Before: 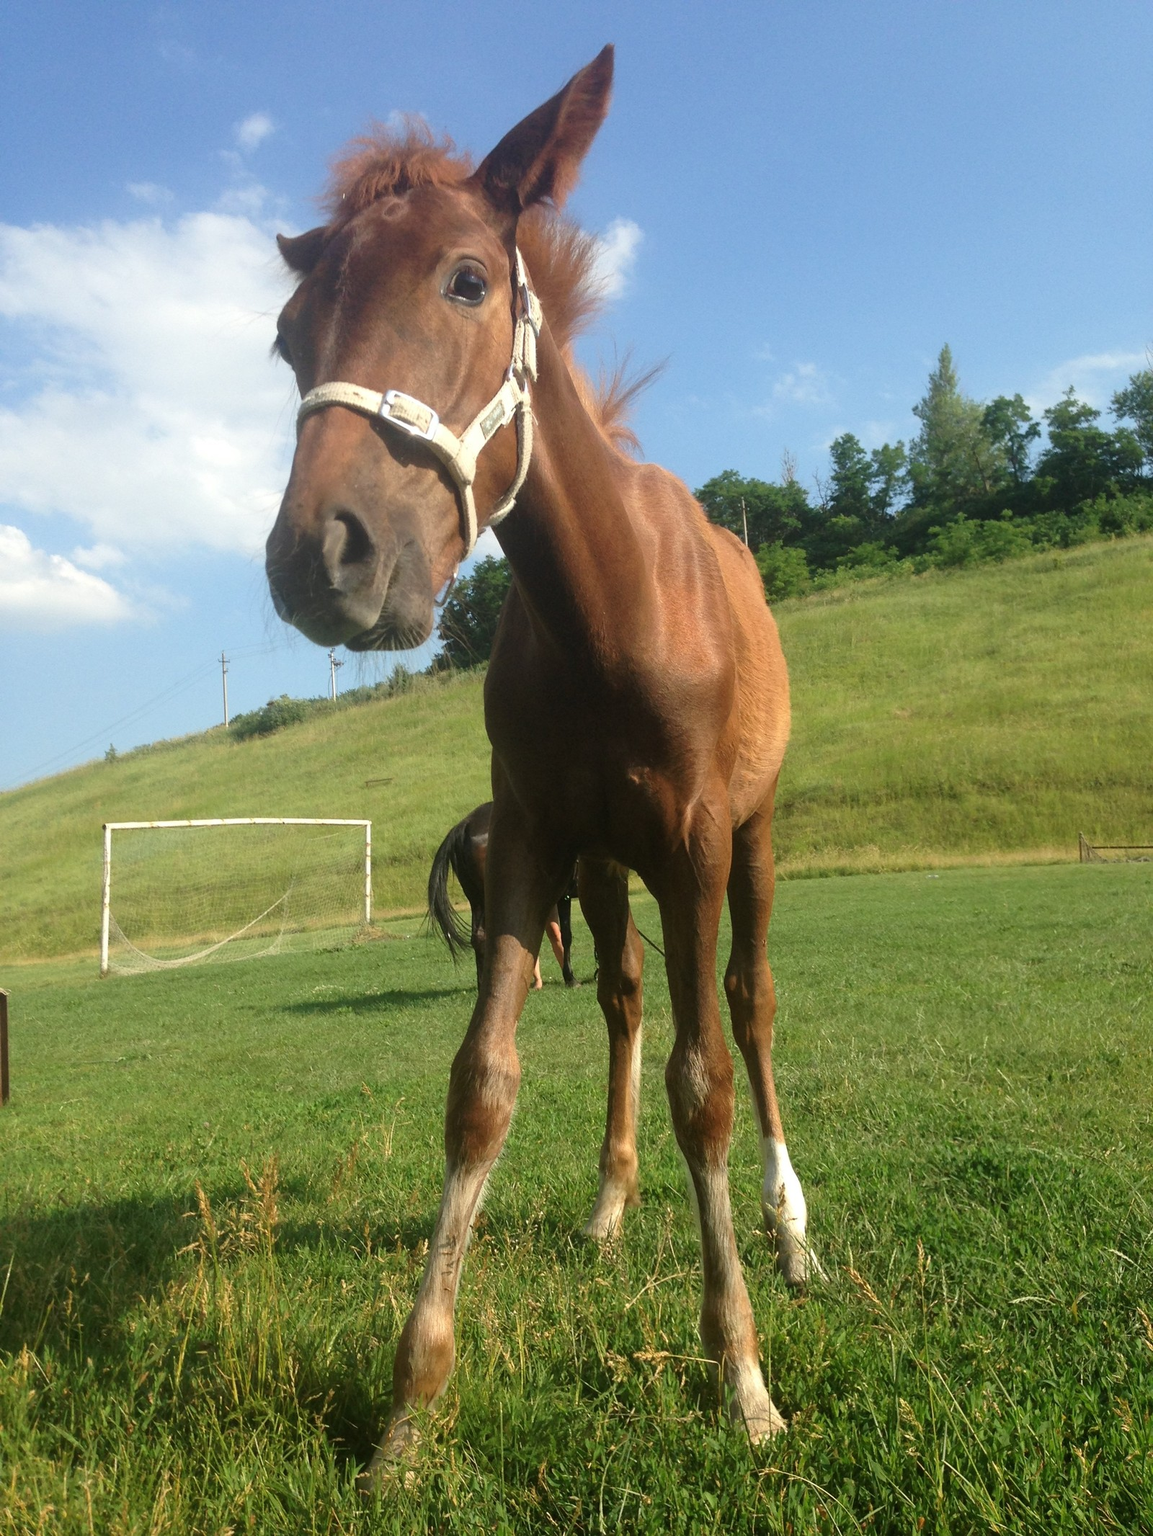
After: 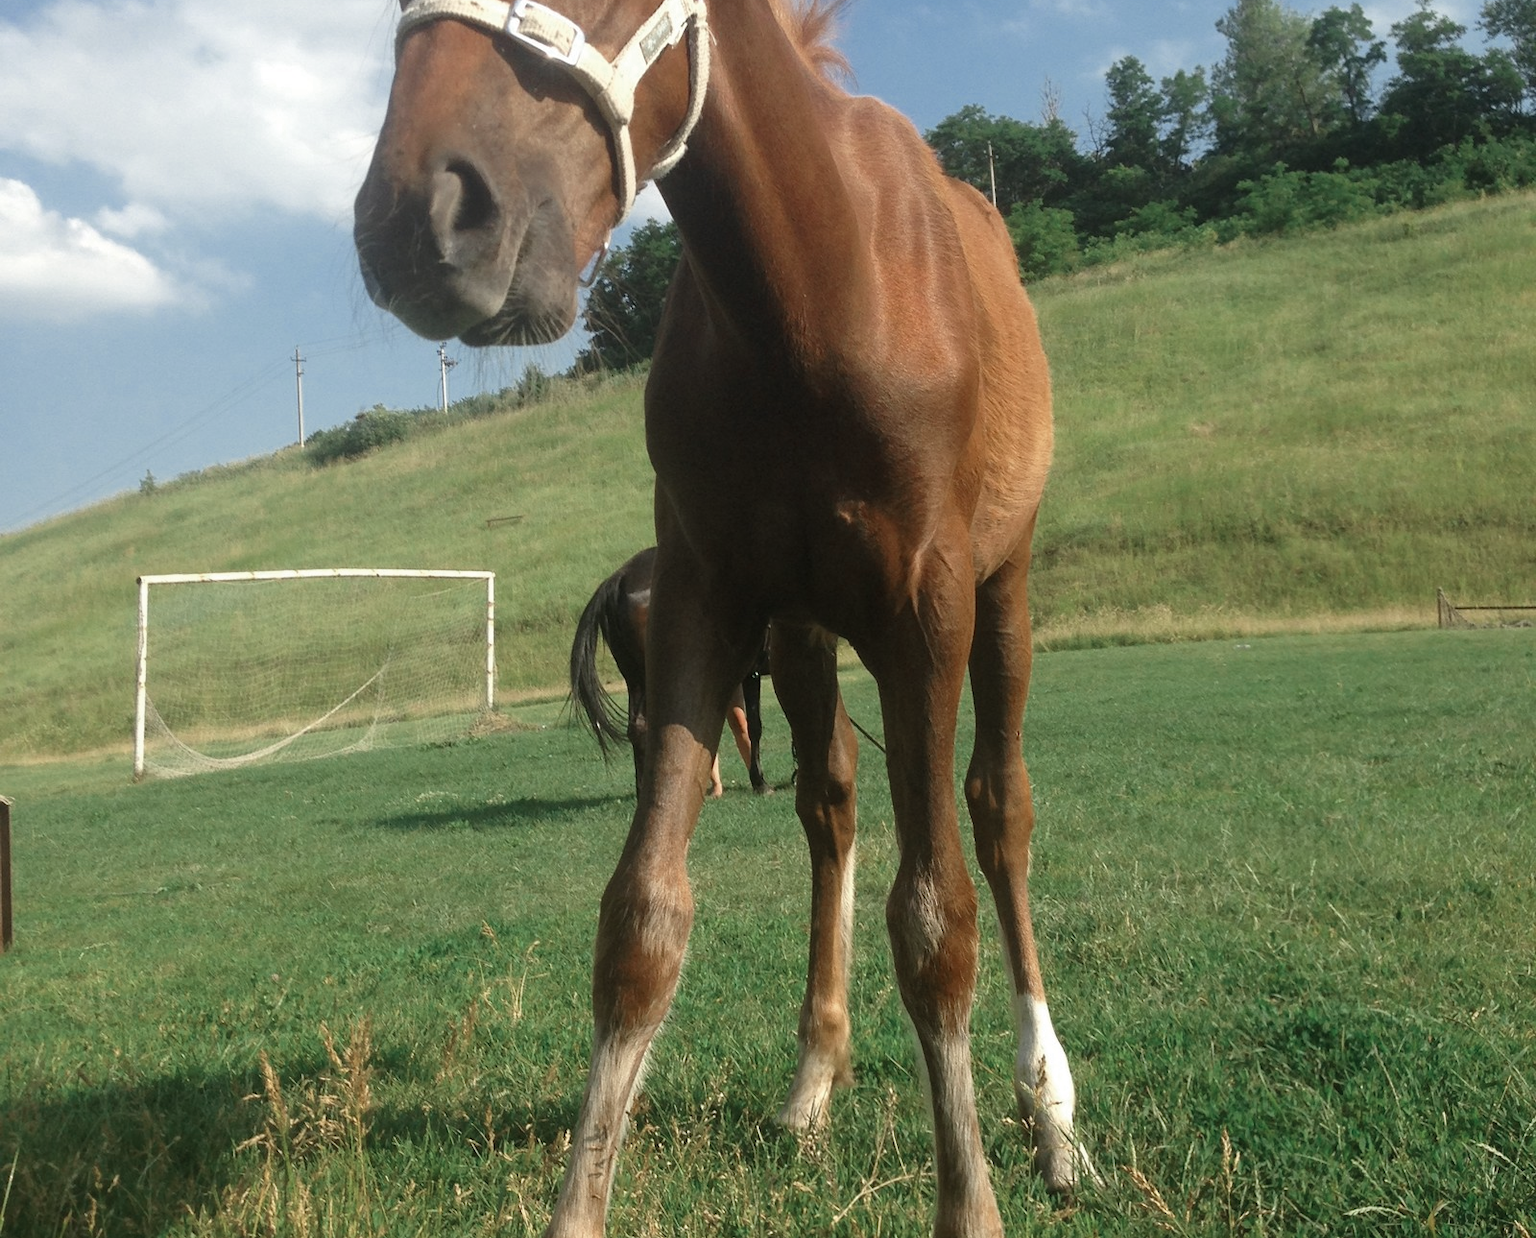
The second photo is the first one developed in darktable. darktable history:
color zones: curves: ch0 [(0, 0.5) (0.125, 0.4) (0.25, 0.5) (0.375, 0.4) (0.5, 0.4) (0.625, 0.35) (0.75, 0.35) (0.875, 0.5)]; ch1 [(0, 0.35) (0.125, 0.45) (0.25, 0.35) (0.375, 0.35) (0.5, 0.35) (0.625, 0.35) (0.75, 0.45) (0.875, 0.35)]; ch2 [(0, 0.6) (0.125, 0.5) (0.25, 0.5) (0.375, 0.6) (0.5, 0.6) (0.625, 0.5) (0.75, 0.5) (0.875, 0.5)]
crop and rotate: top 25.514%, bottom 13.968%
